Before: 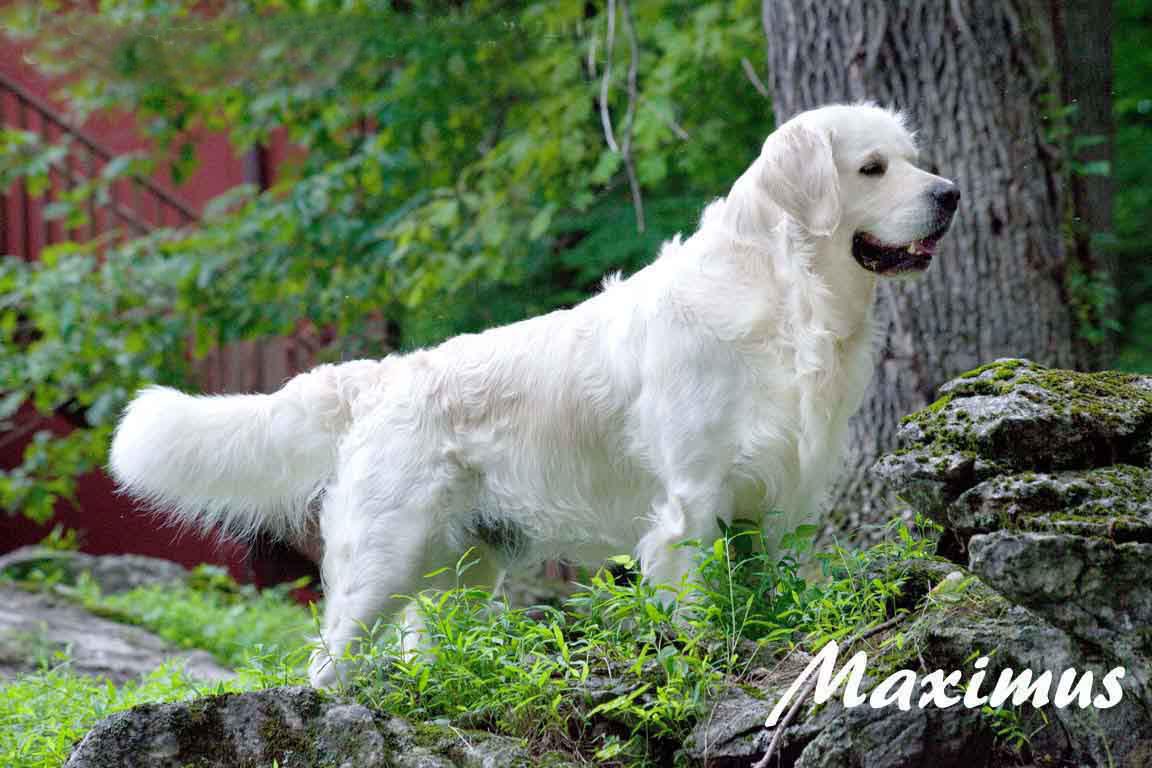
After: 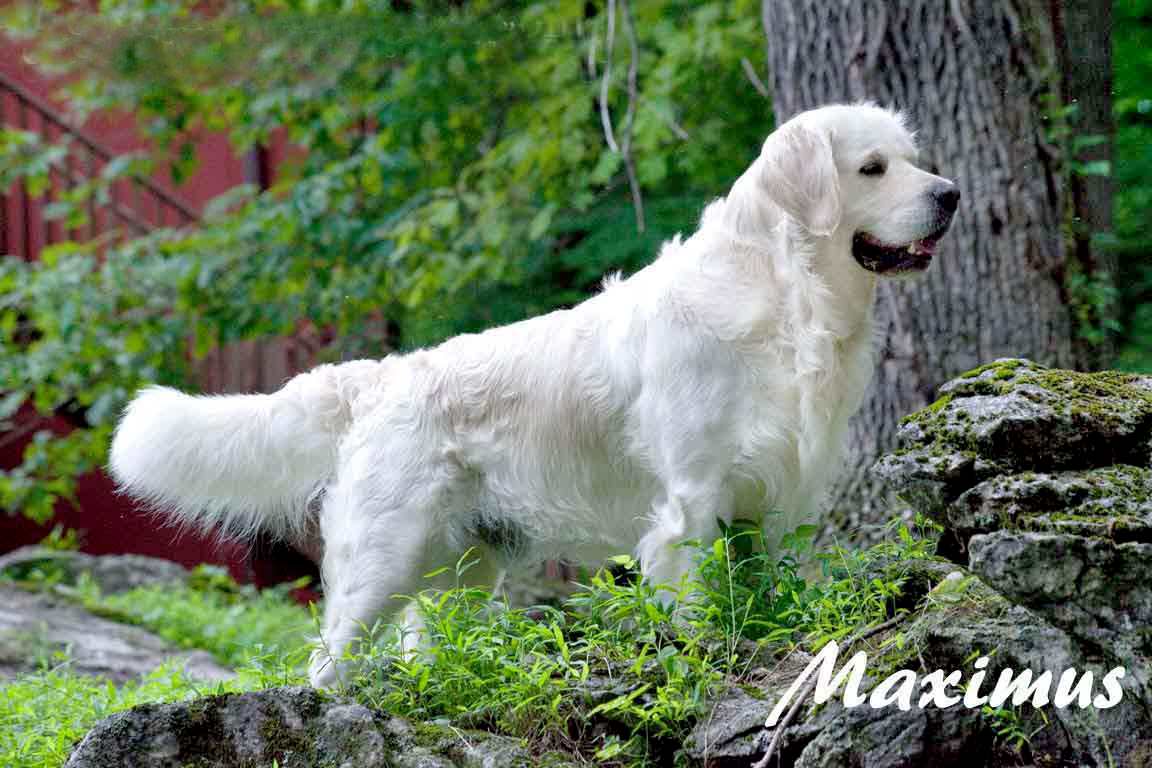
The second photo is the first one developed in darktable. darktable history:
exposure: black level correction 0.005, exposure 0.014 EV, compensate highlight preservation false
shadows and highlights: soften with gaussian
